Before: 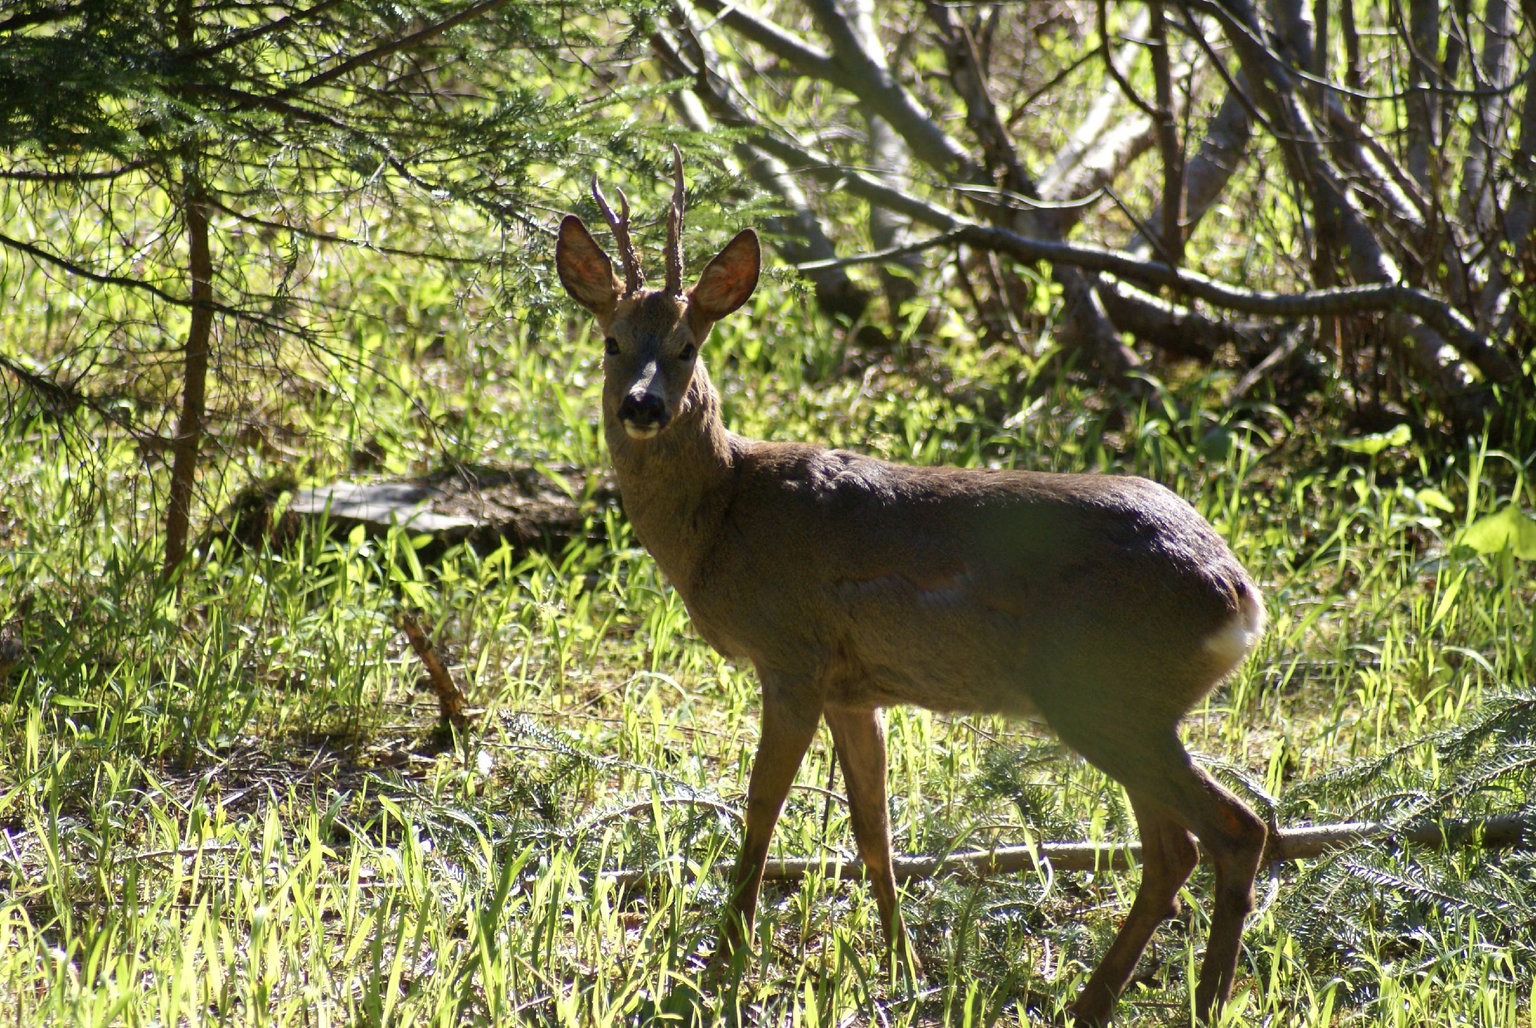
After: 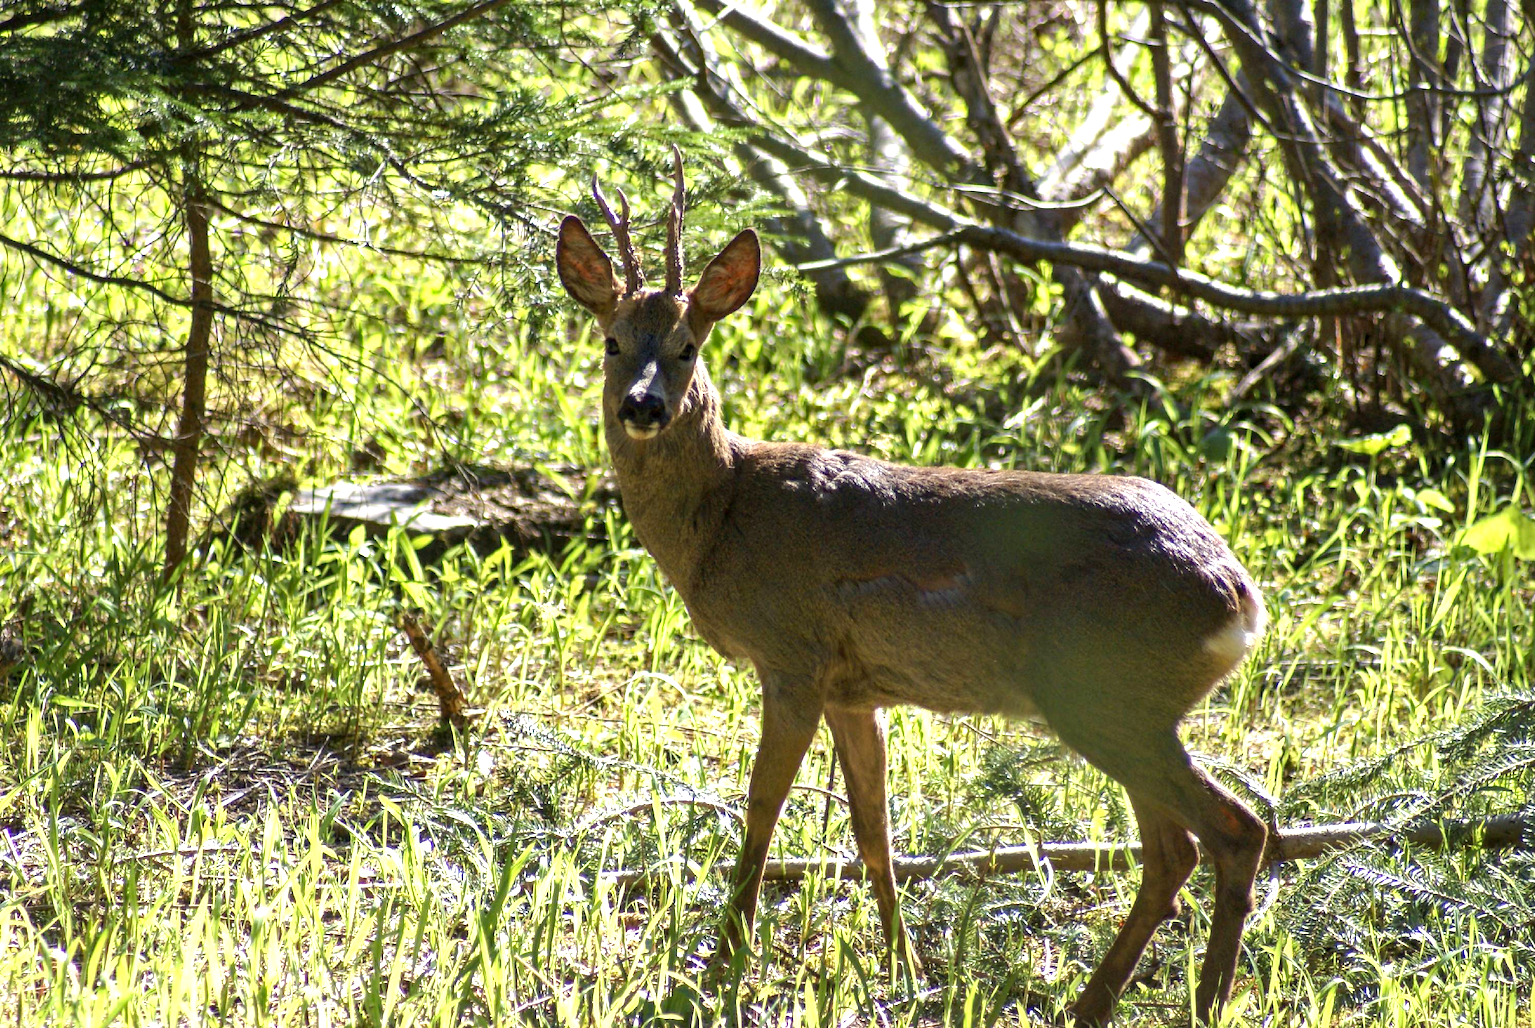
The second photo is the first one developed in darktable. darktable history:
exposure: exposure 0.609 EV, compensate highlight preservation false
local contrast: detail 130%
color correction: highlights a* -0.275, highlights b* -0.133
haze removal: compatibility mode true, adaptive false
